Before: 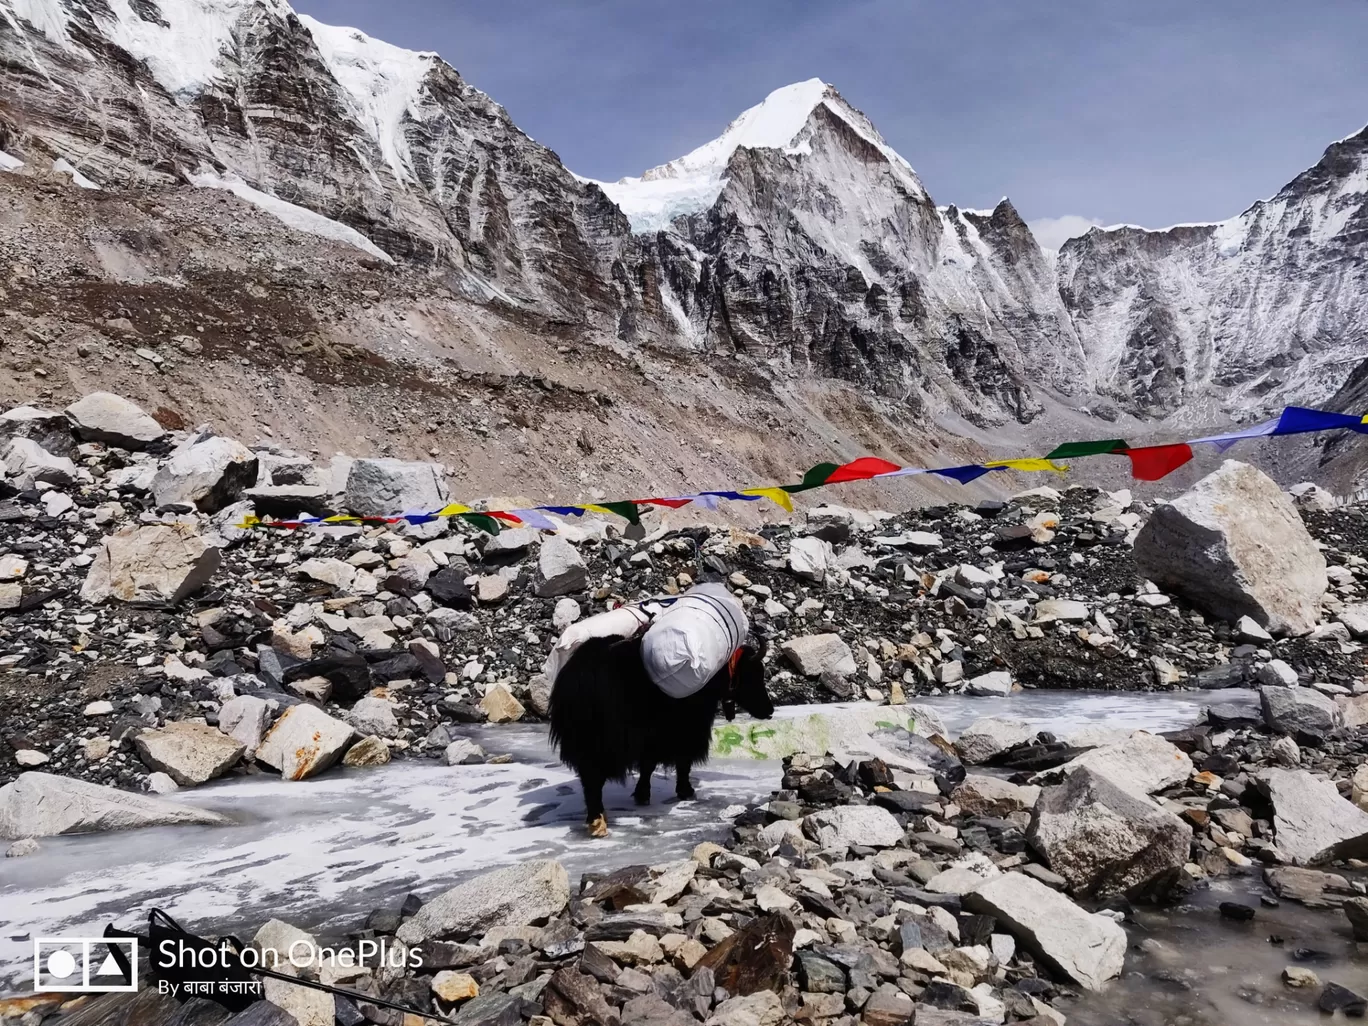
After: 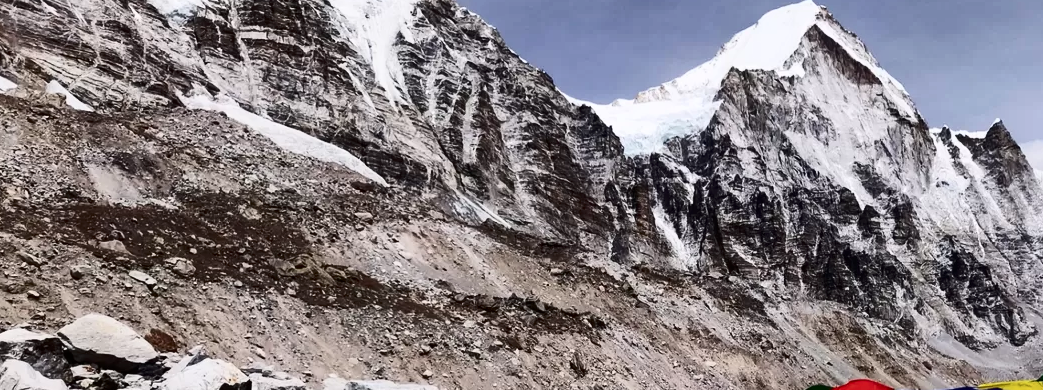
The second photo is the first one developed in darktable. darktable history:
crop: left 0.579%, top 7.627%, right 23.167%, bottom 54.275%
base curve: curves: ch0 [(0, 0) (0.303, 0.277) (1, 1)]
contrast brightness saturation: contrast 0.28
